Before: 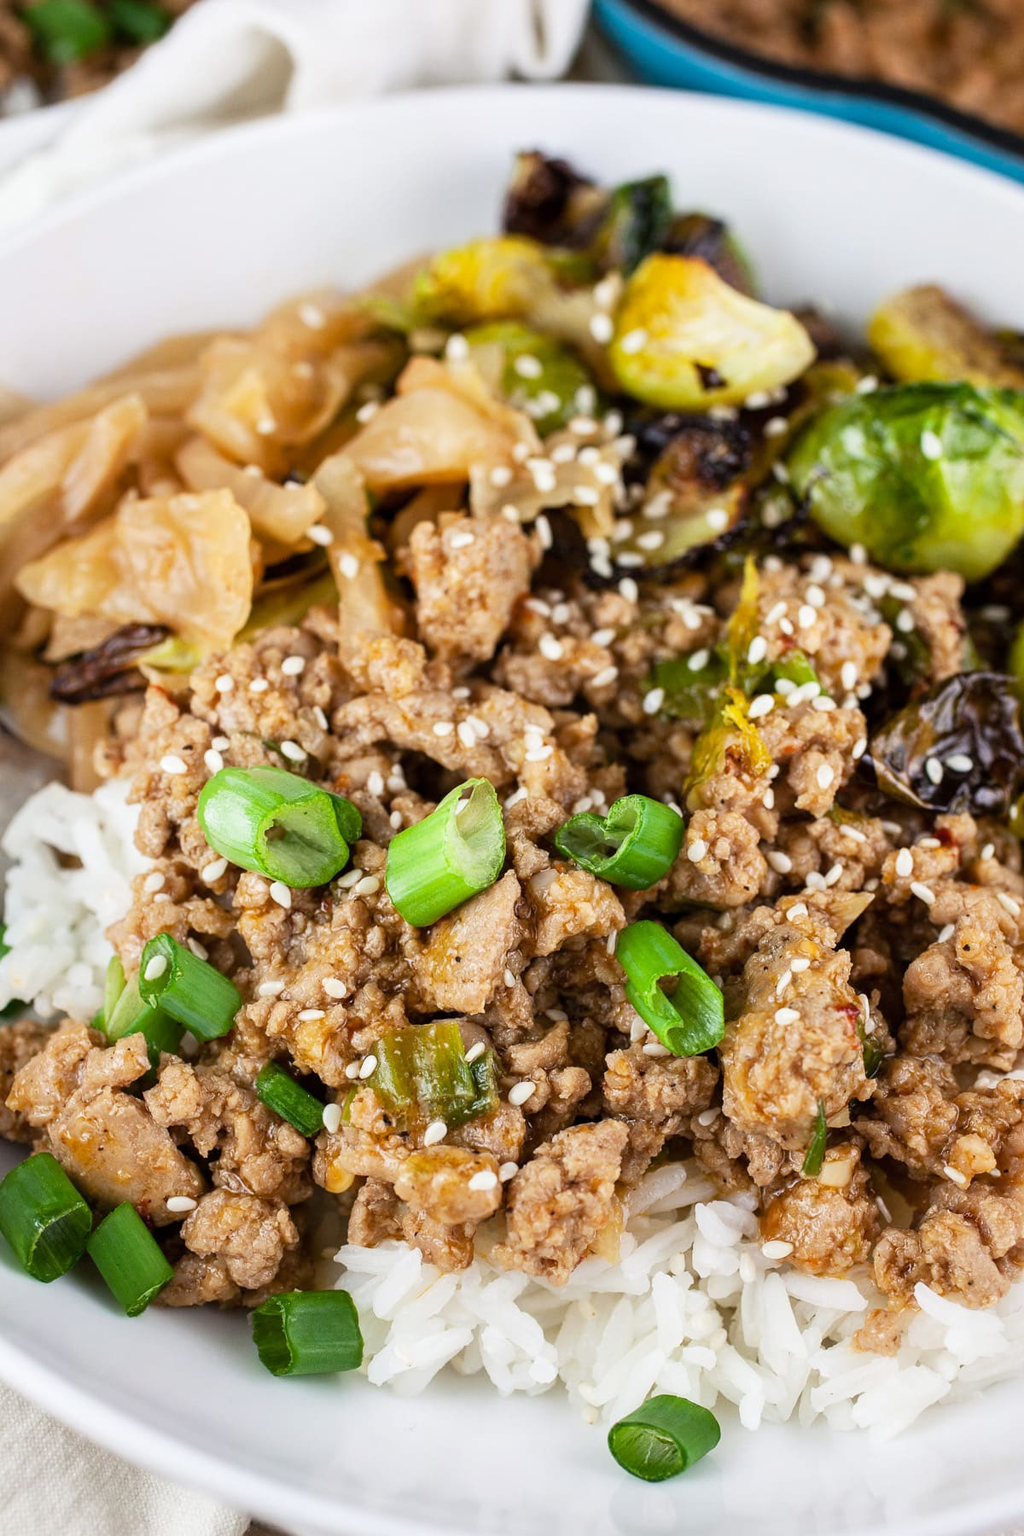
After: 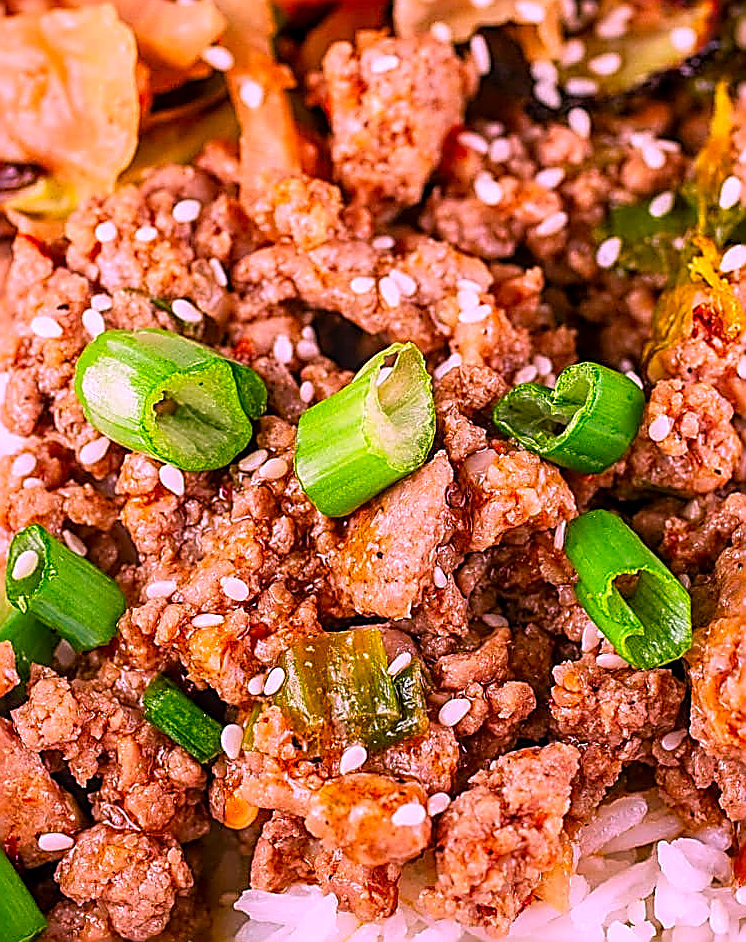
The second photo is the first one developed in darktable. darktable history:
local contrast: on, module defaults
color correction: highlights a* 19.3, highlights b* -11.33, saturation 1.7
crop: left 13.15%, top 31.64%, right 24.615%, bottom 15.971%
sharpen: amount 1.87
